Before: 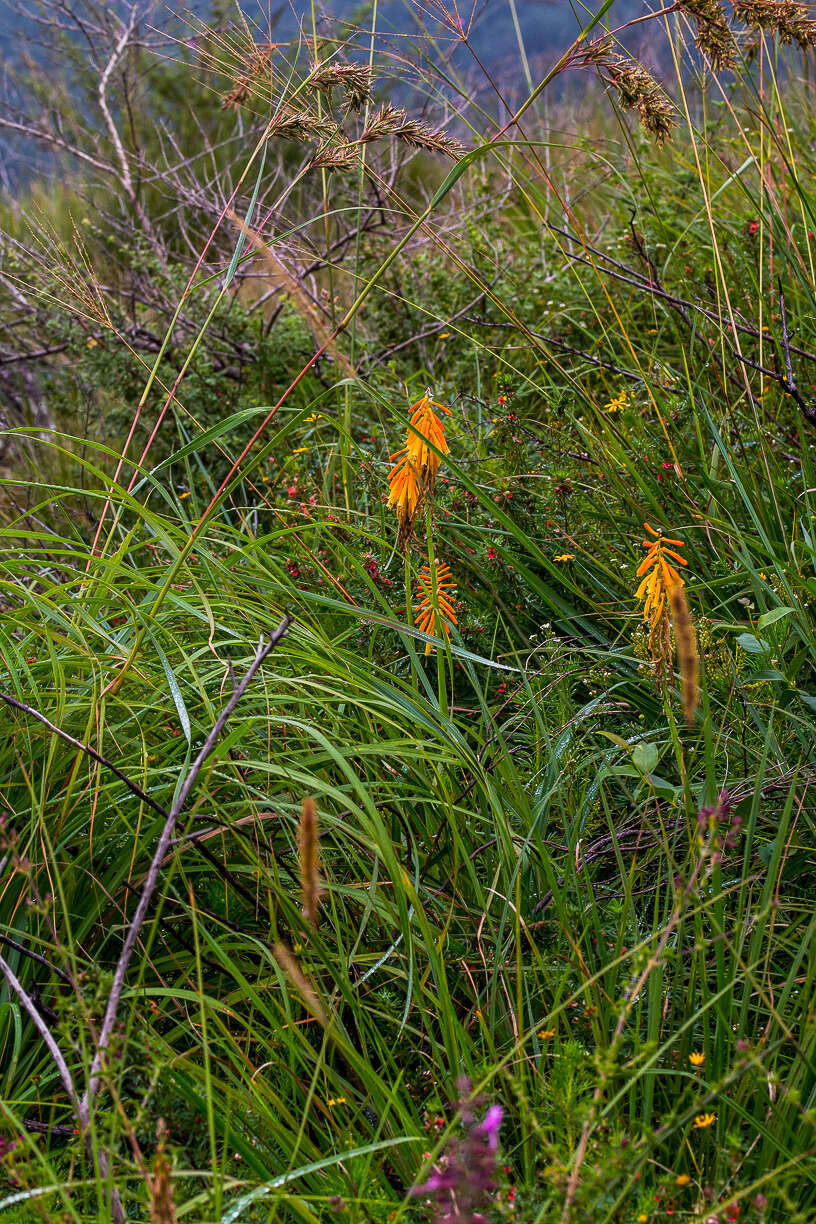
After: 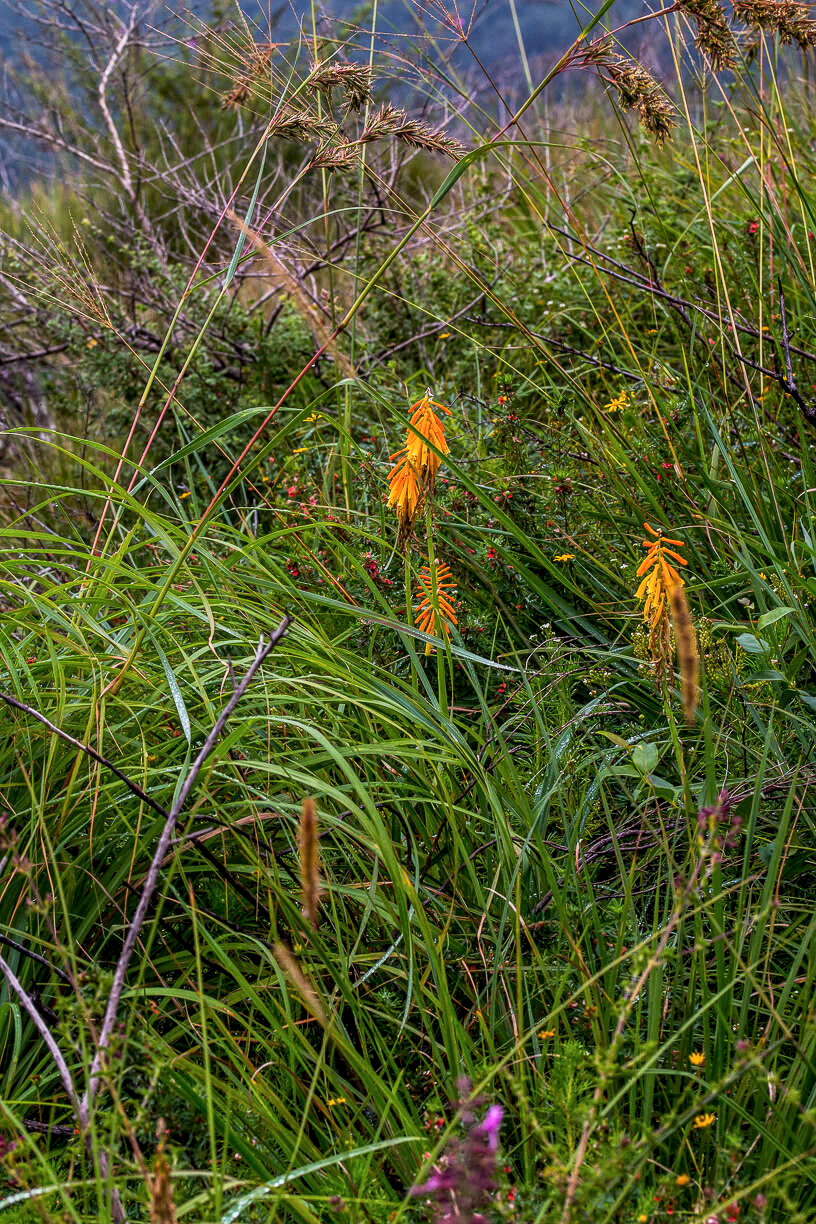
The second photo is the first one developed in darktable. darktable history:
shadows and highlights: radius 125.46, shadows 21.19, highlights -21.19, low approximation 0.01
local contrast: detail 130%
